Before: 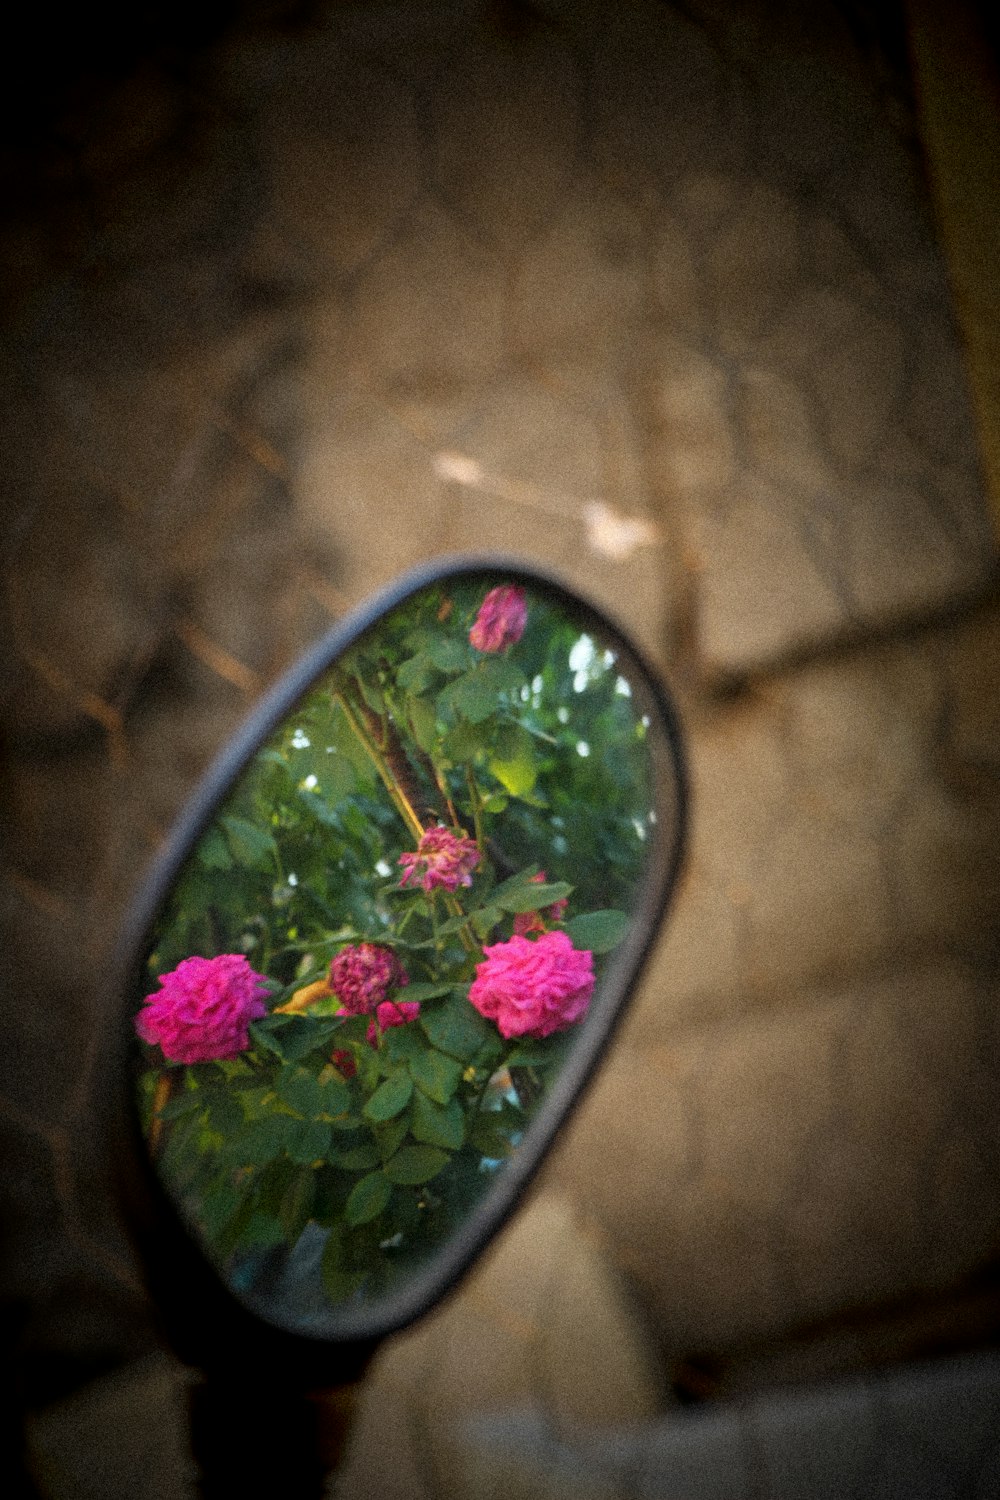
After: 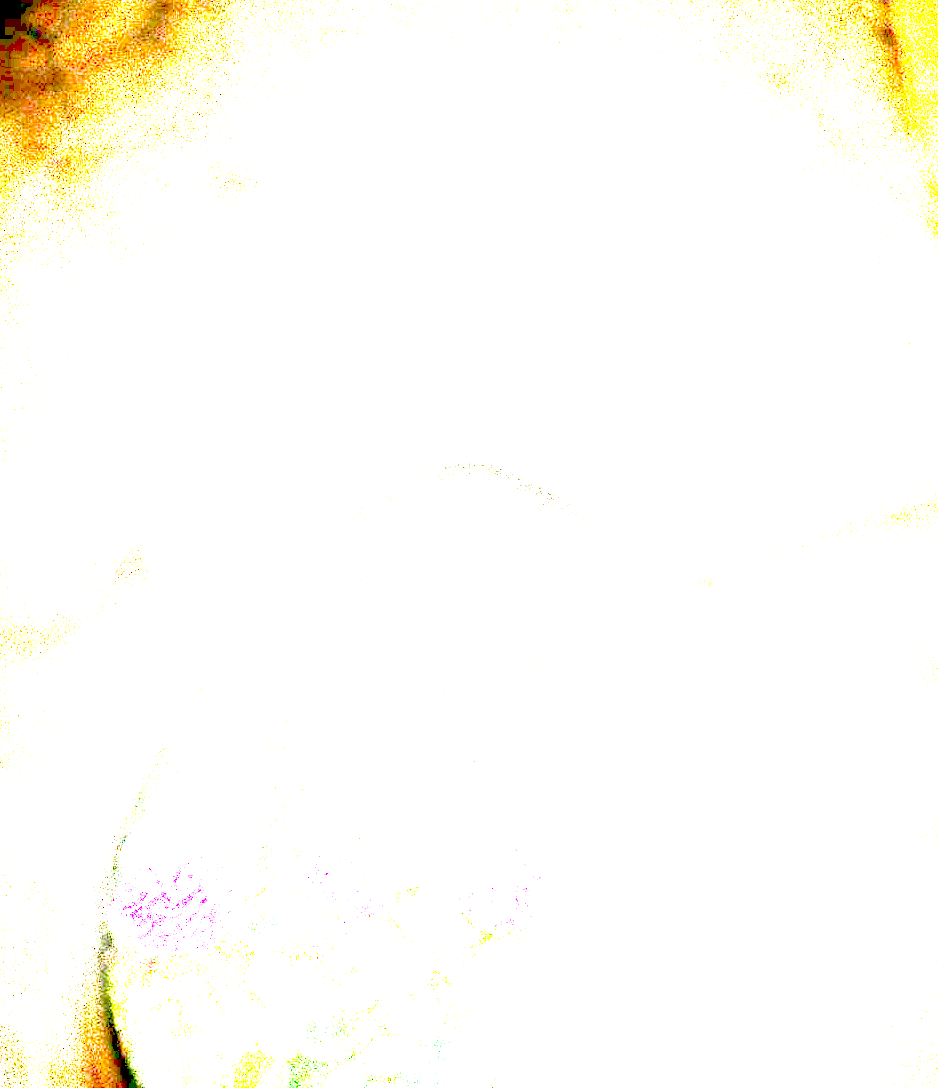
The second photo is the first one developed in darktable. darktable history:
crop: left 2.737%, top 7.287%, right 3.421%, bottom 20.179%
exposure: exposure 8 EV, compensate highlight preservation false
